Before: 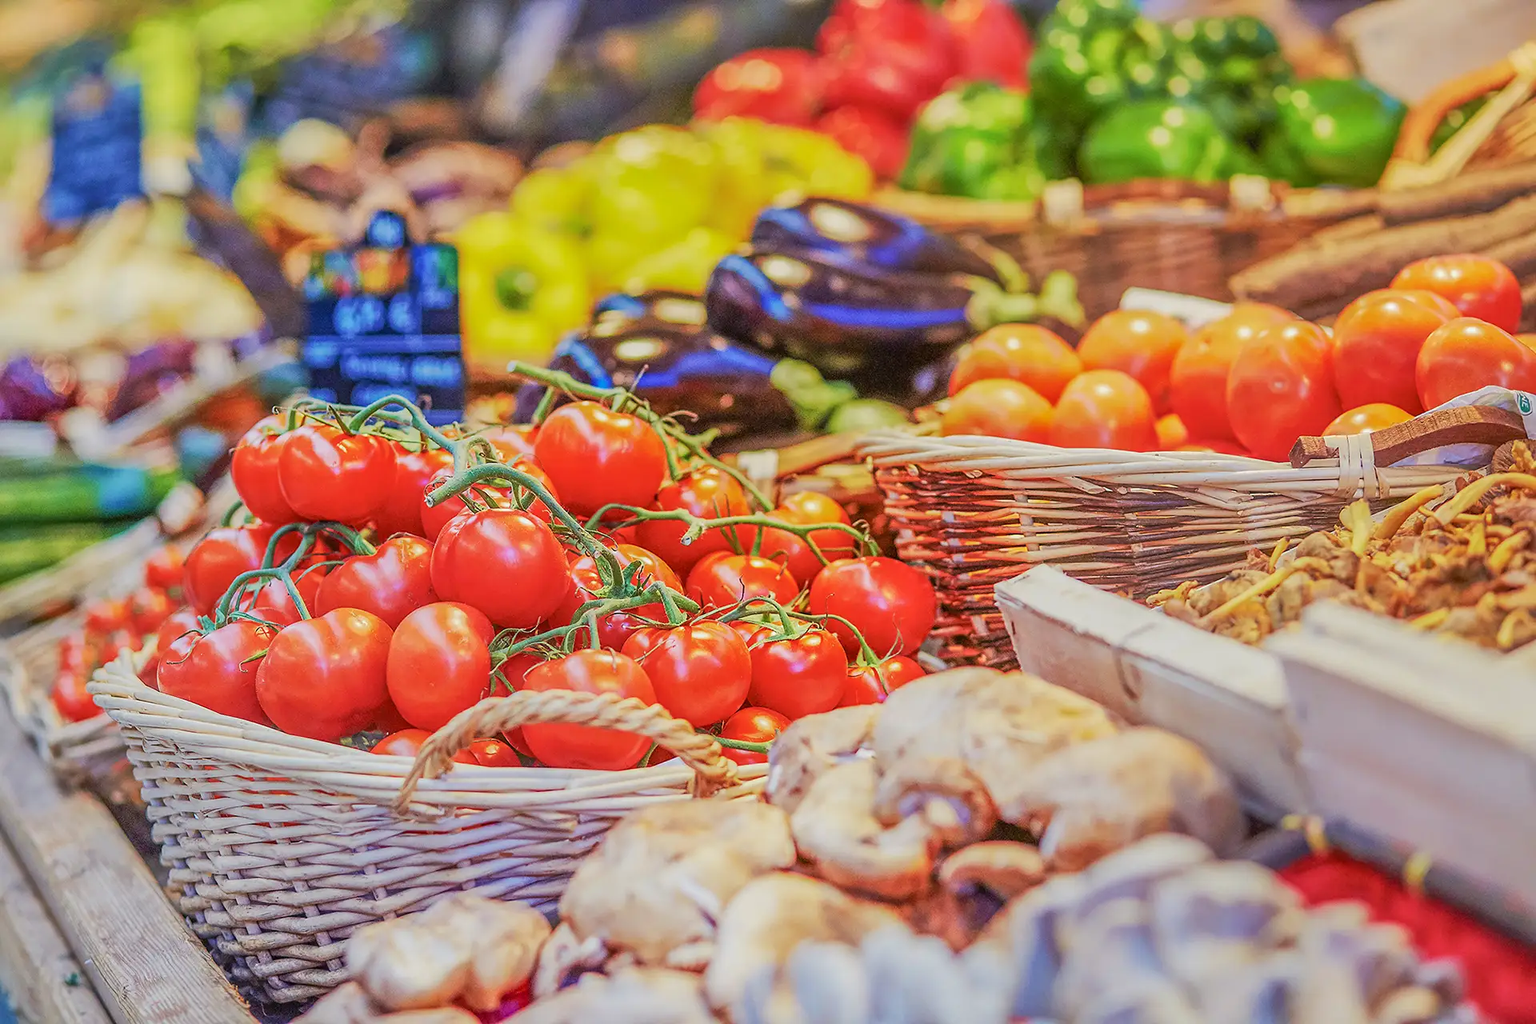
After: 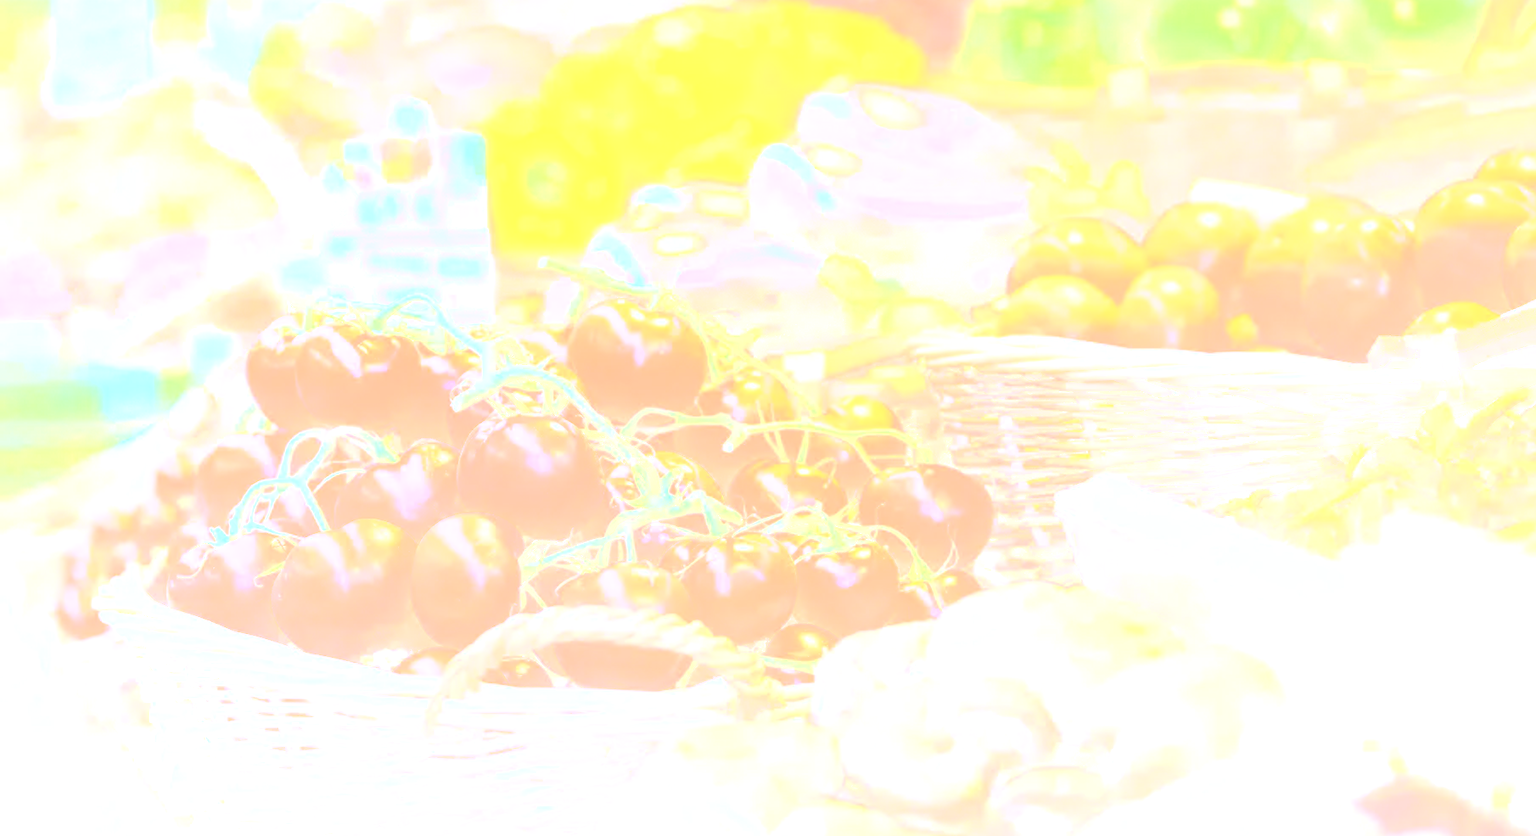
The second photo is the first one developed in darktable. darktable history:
crop and rotate: angle 0.03°, top 11.643%, right 5.651%, bottom 11.189%
white balance: red 0.967, blue 1.119, emerald 0.756
bloom: size 85%, threshold 5%, strength 85%
